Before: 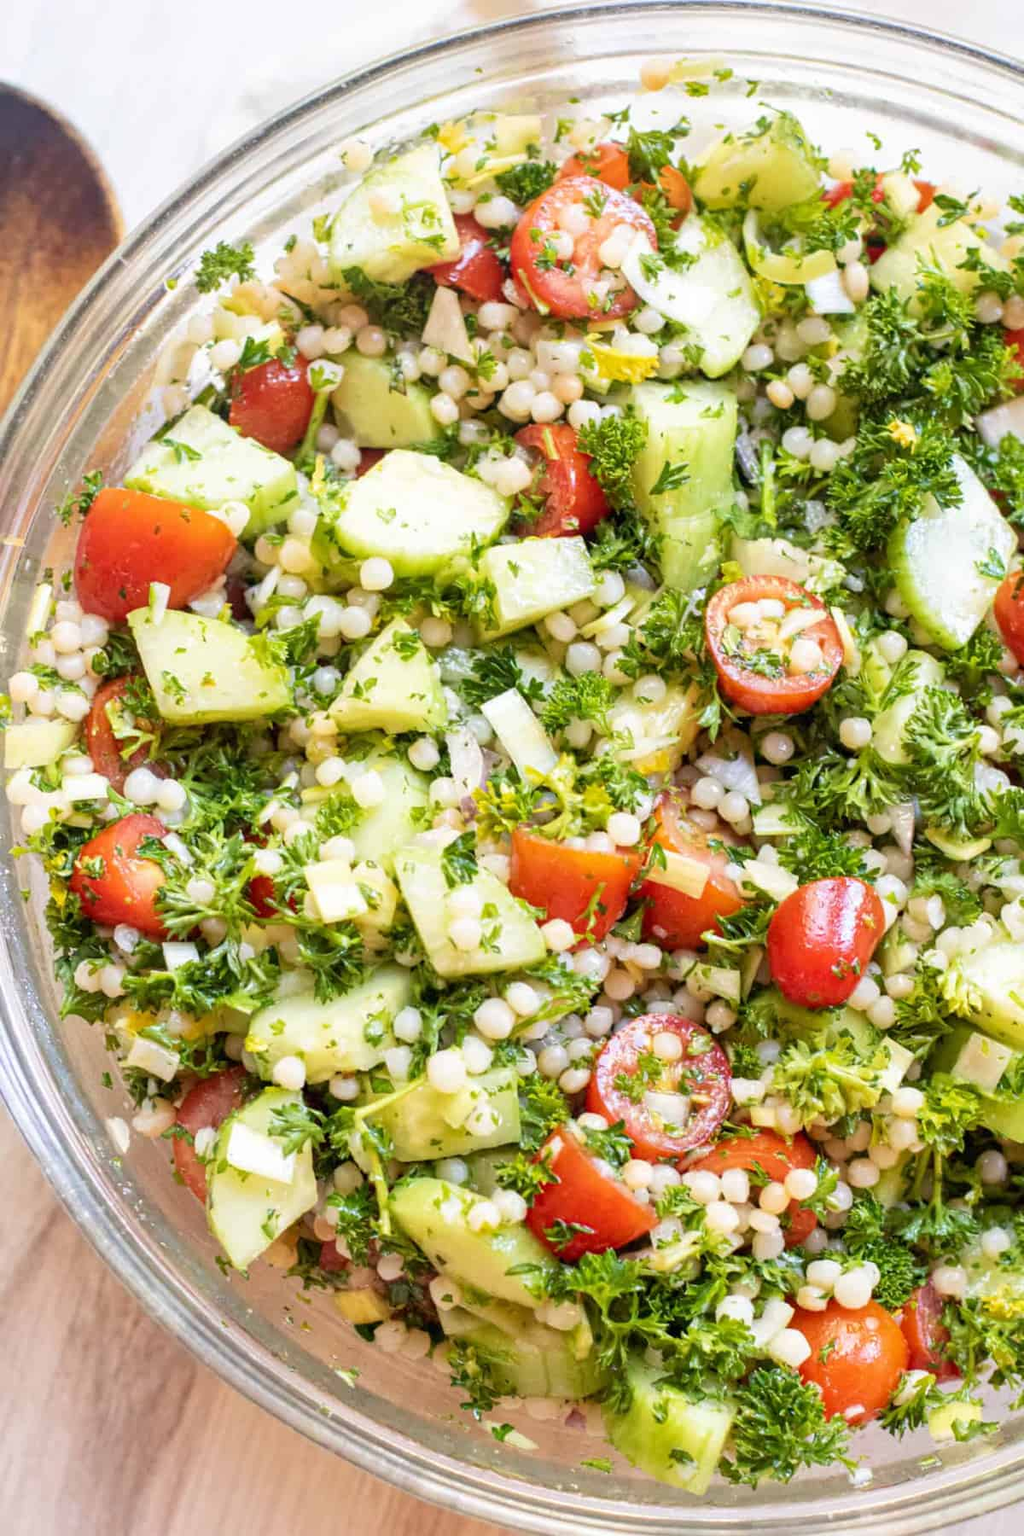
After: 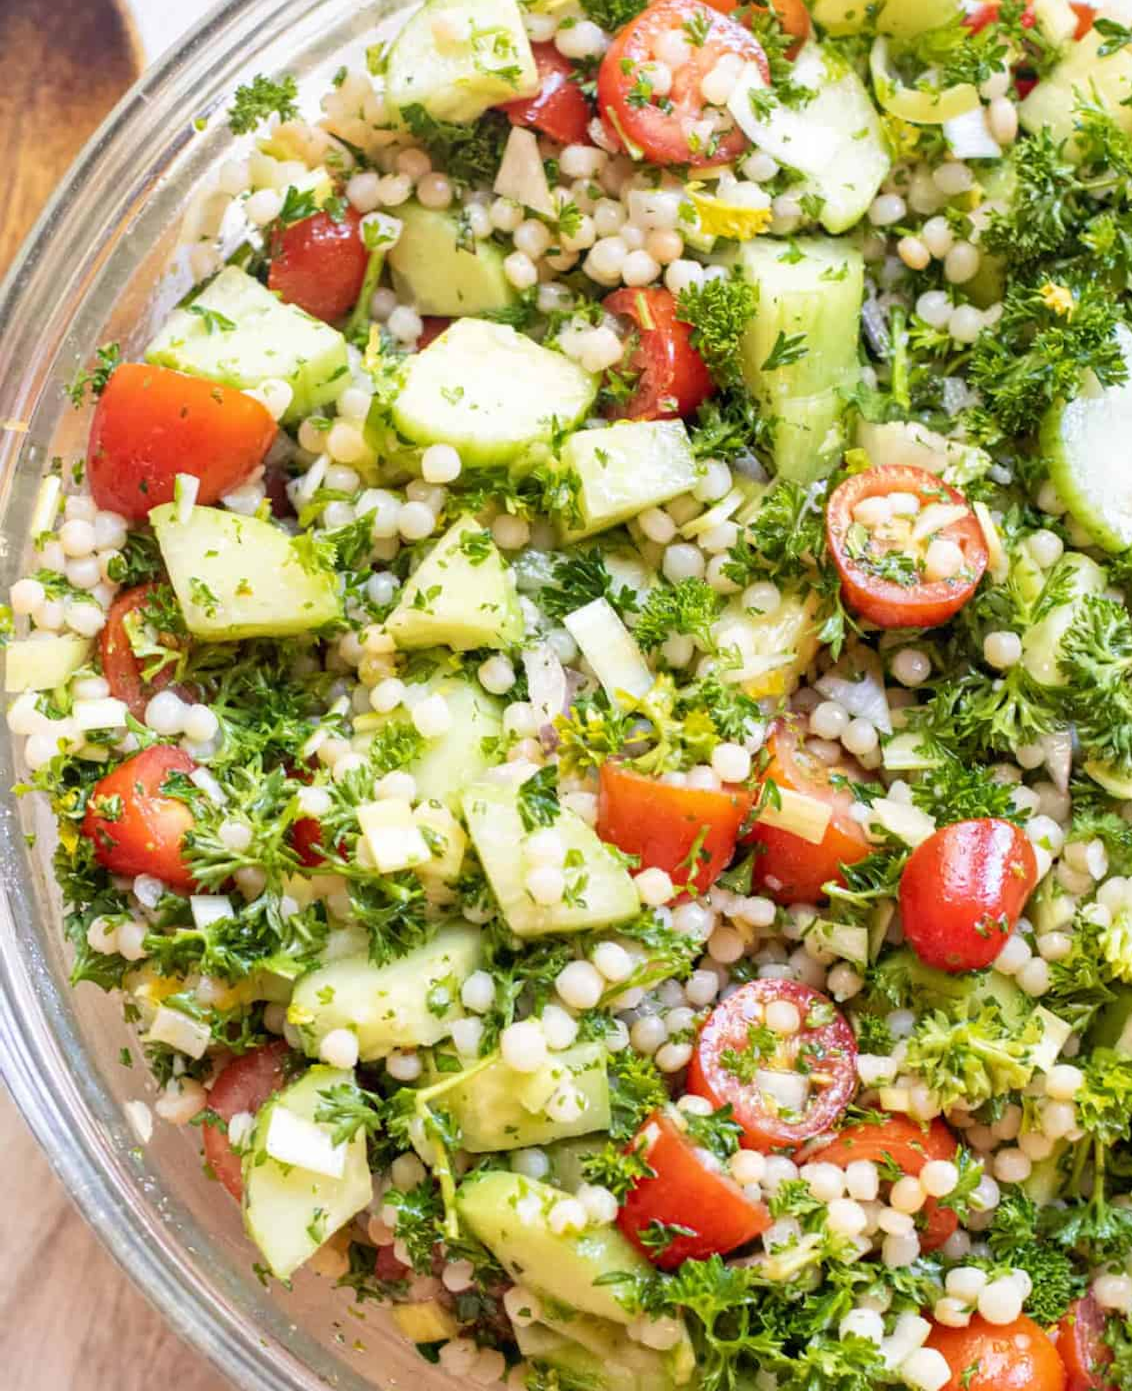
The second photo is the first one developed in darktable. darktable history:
crop and rotate: angle 0.051°, top 11.591%, right 5.519%, bottom 10.994%
